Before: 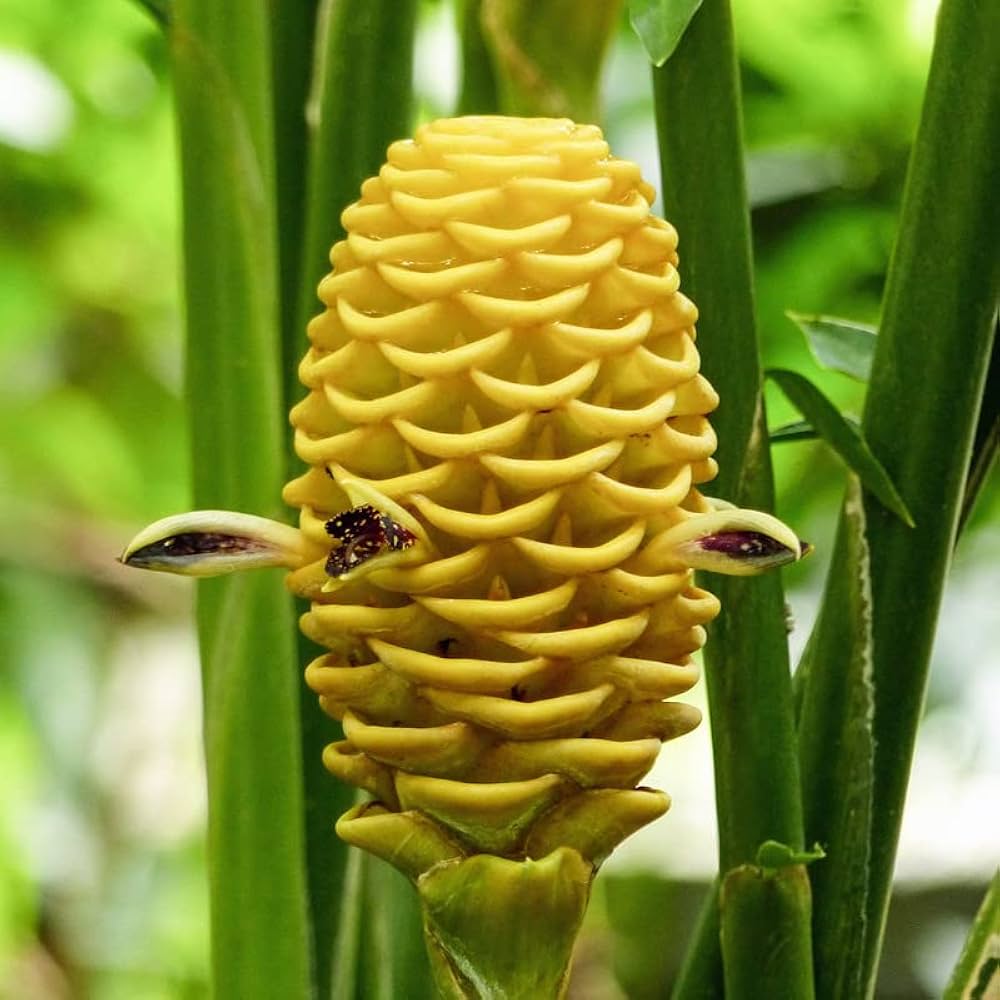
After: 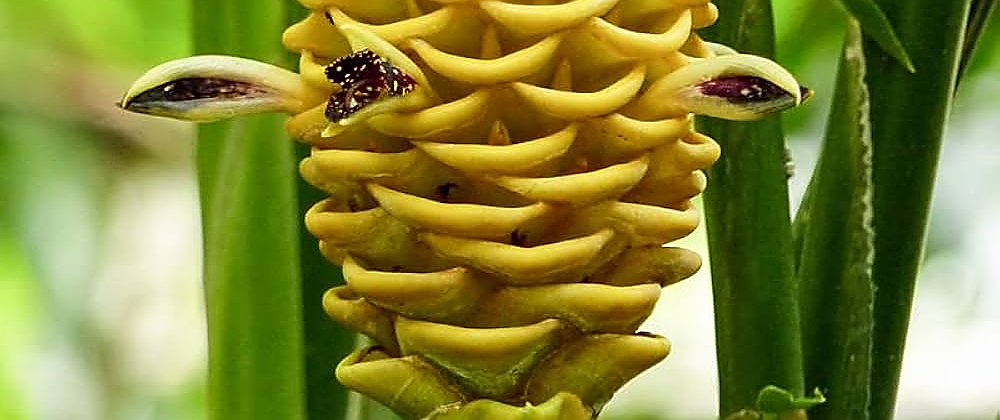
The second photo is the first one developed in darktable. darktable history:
sharpen: radius 1.4, amount 1.25, threshold 0.7
crop: top 45.551%, bottom 12.262%
contrast brightness saturation: contrast 0.08, saturation 0.02
